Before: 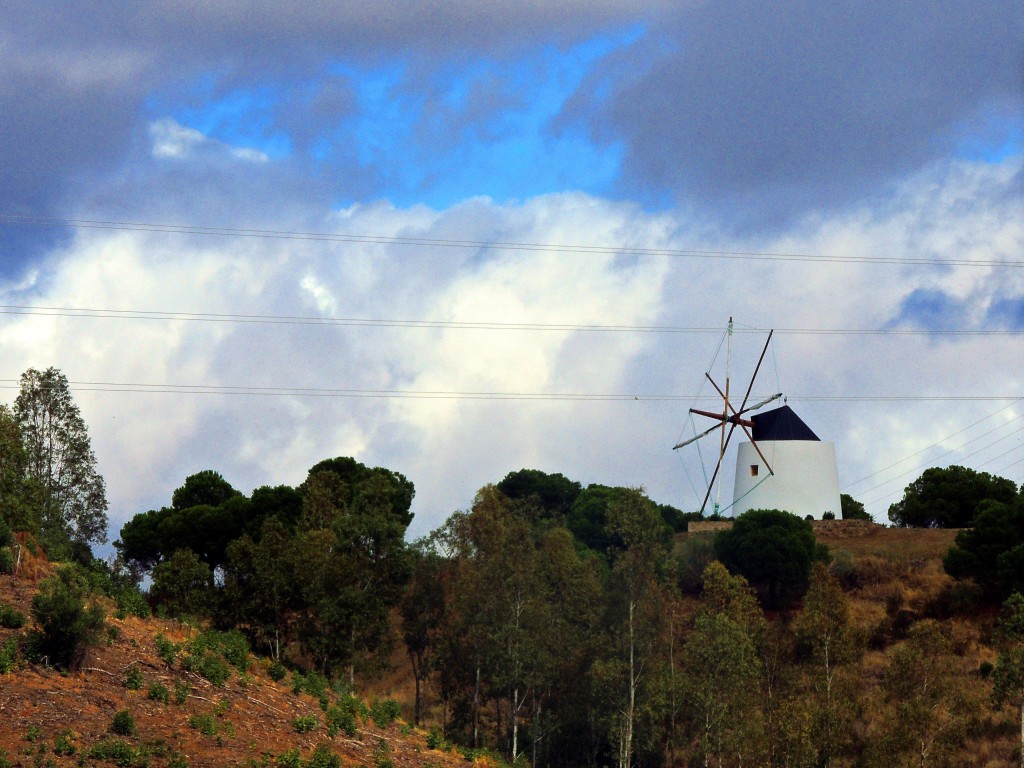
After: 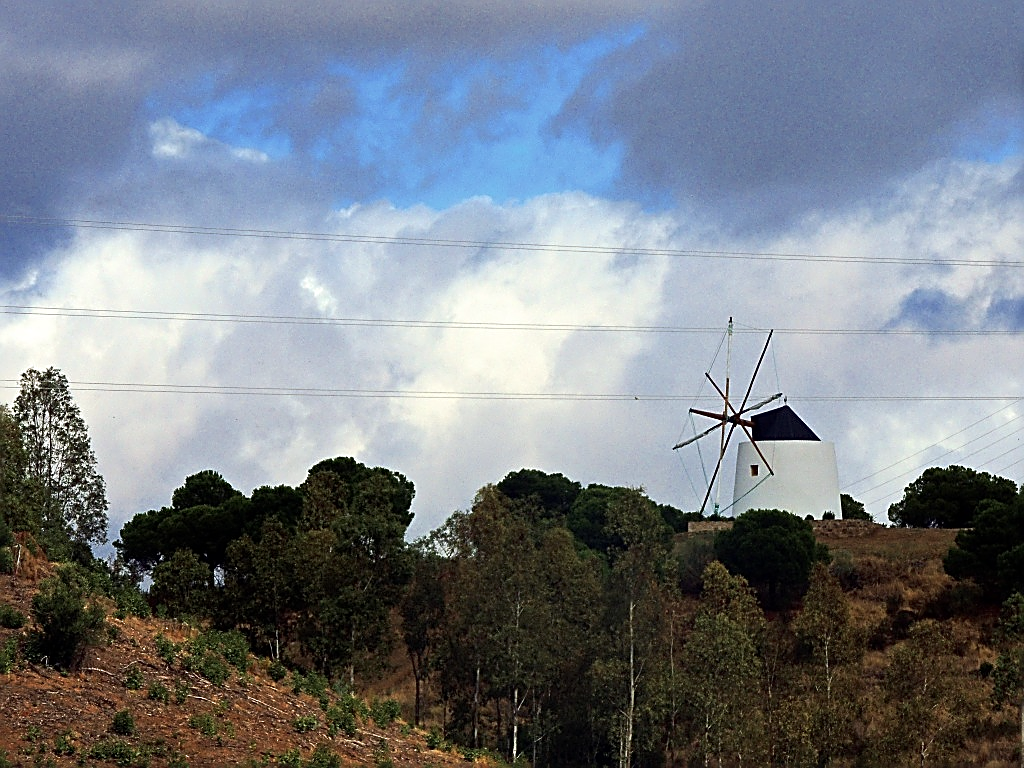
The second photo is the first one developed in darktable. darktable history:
sharpen: amount 0.983
contrast brightness saturation: contrast 0.059, brightness -0.012, saturation -0.222
